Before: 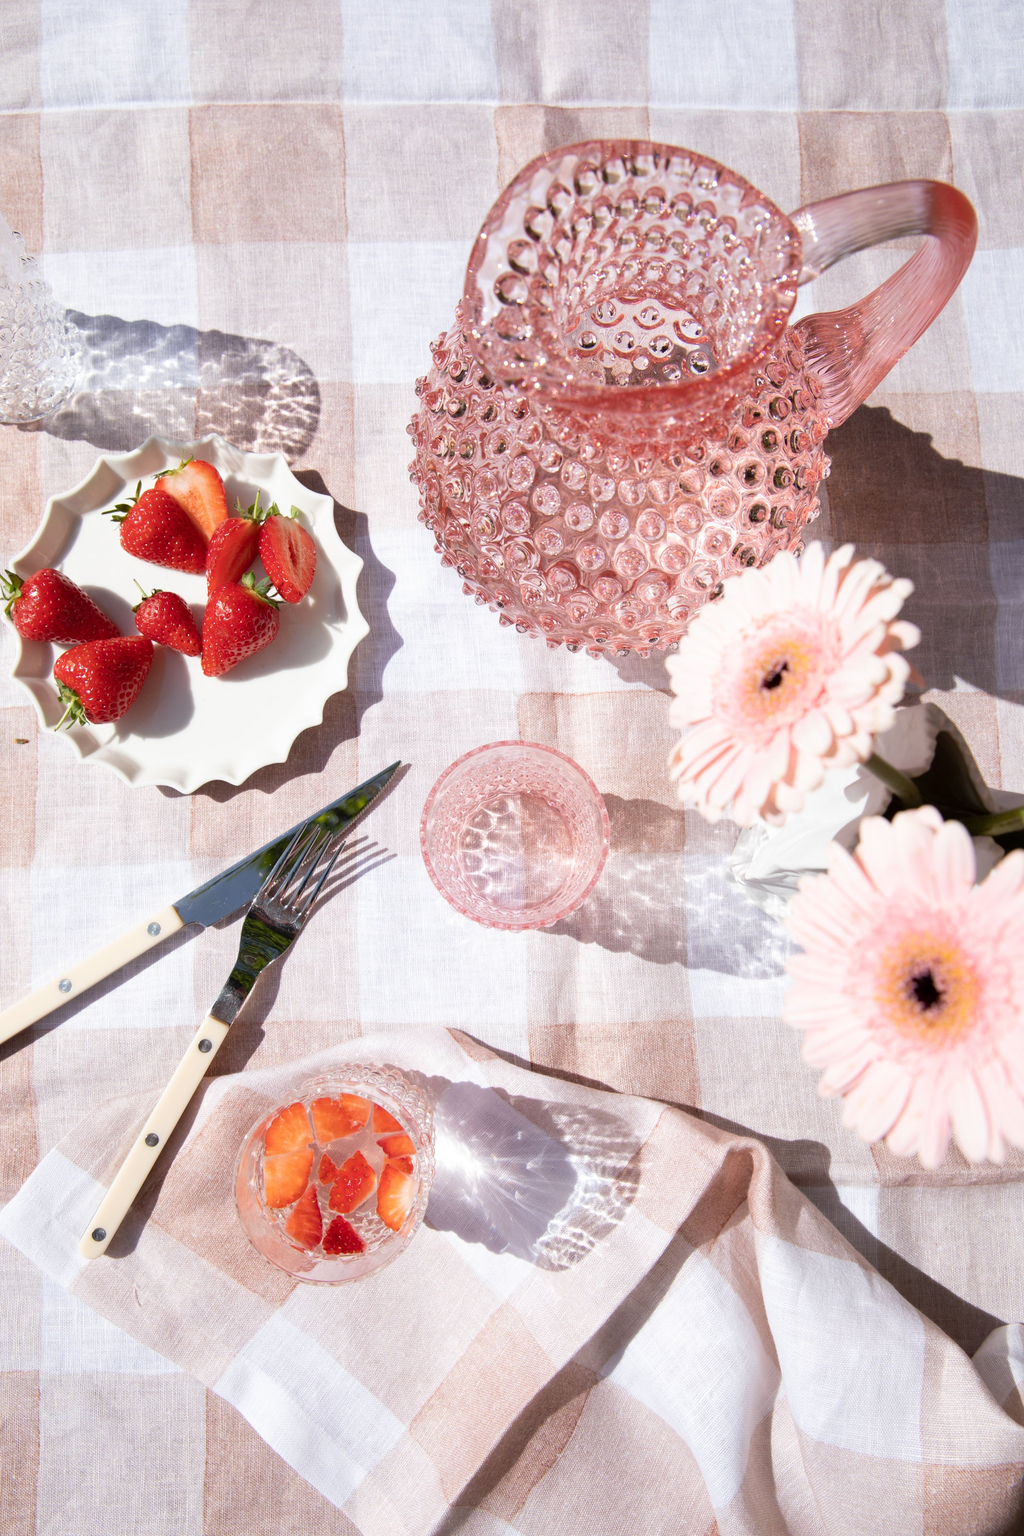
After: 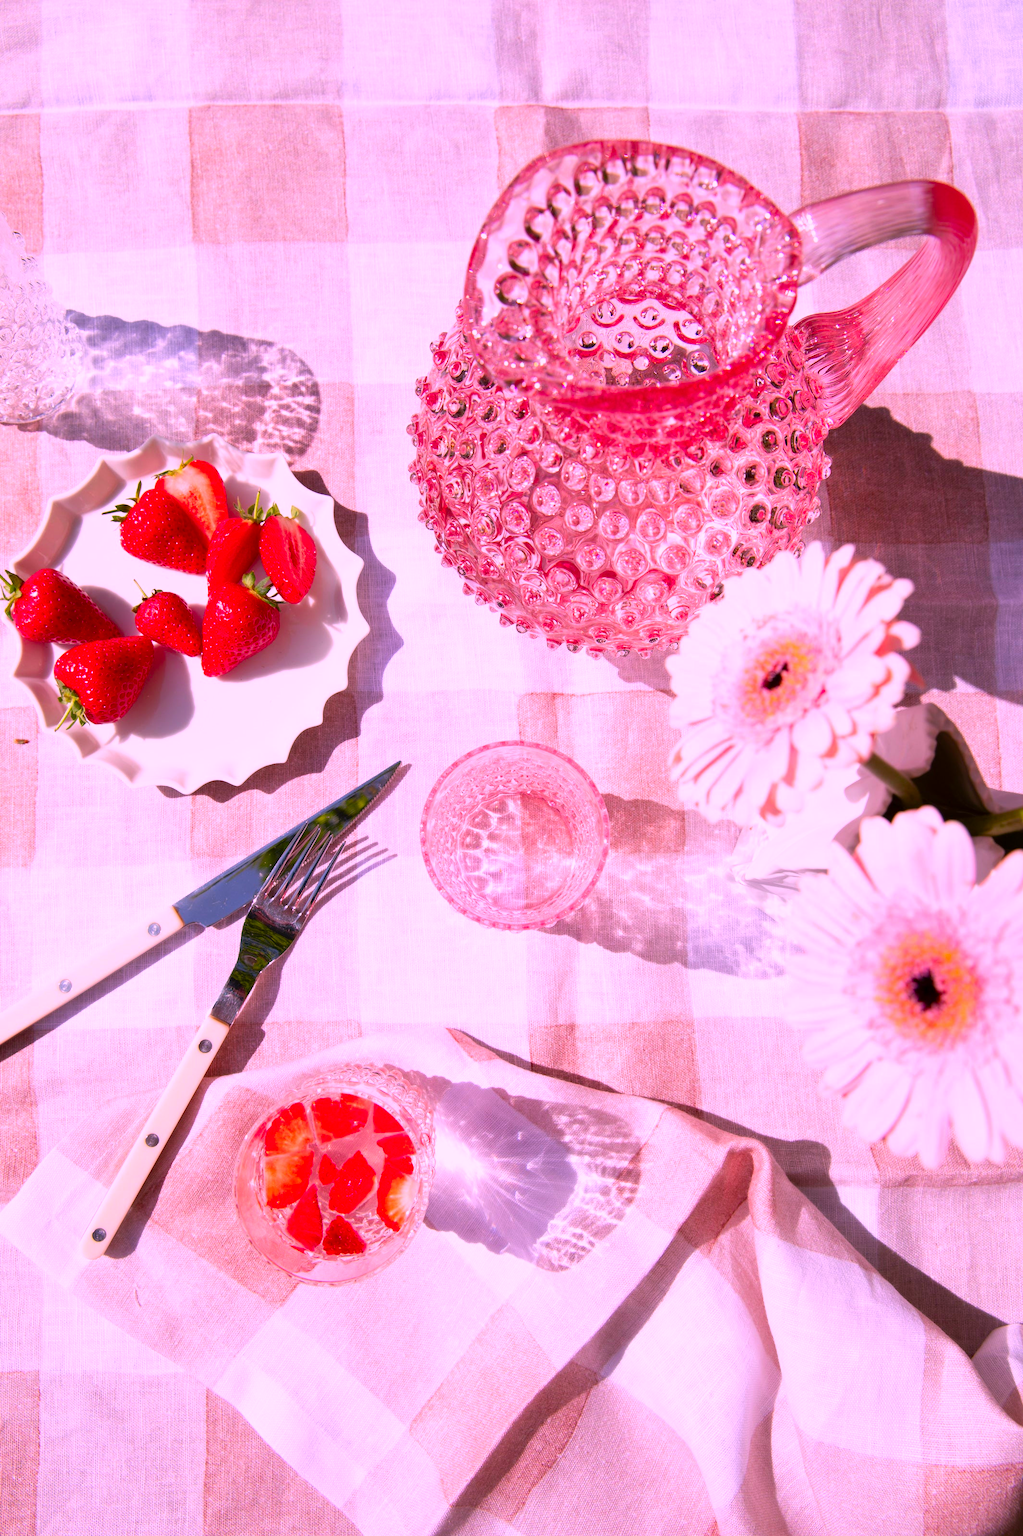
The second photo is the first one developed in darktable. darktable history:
color correction: highlights a* 19.04, highlights b* -11.4, saturation 1.66
